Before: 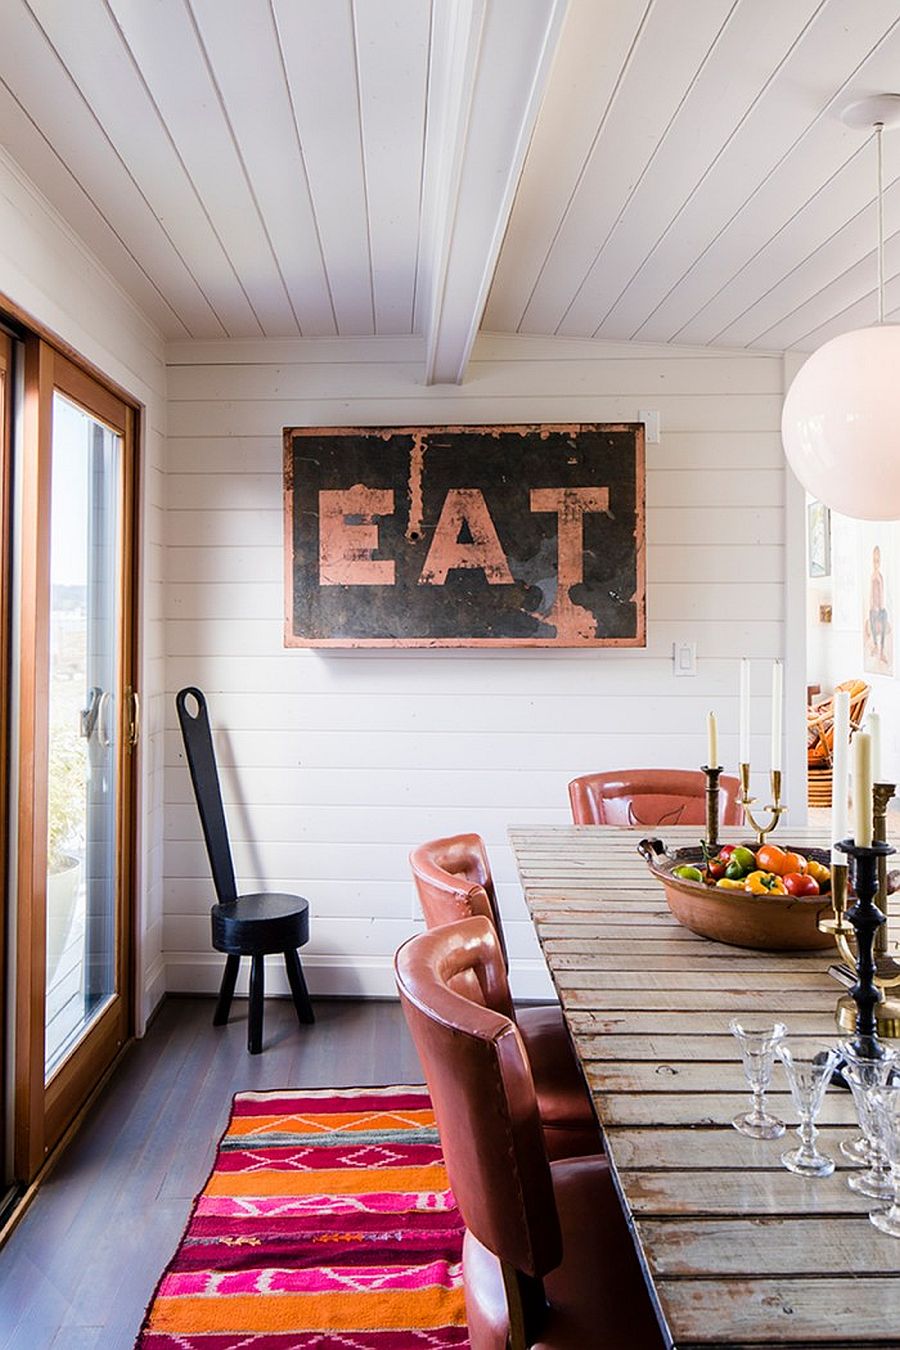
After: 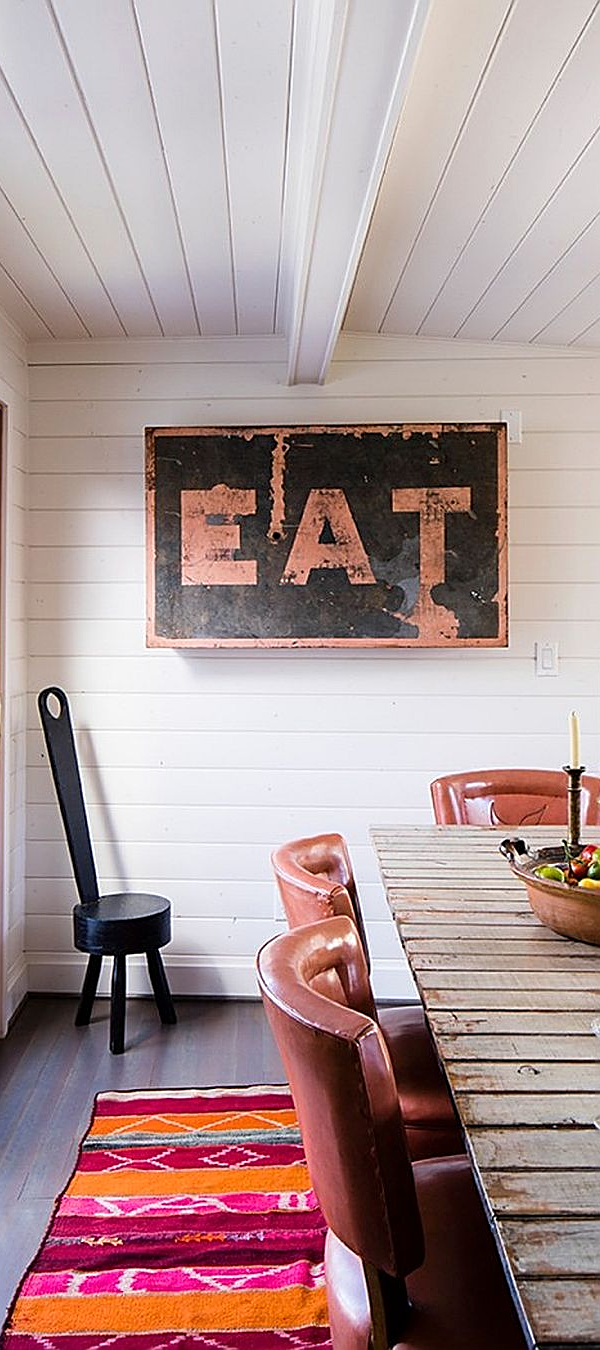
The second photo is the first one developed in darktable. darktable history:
sharpen: on, module defaults
crop: left 15.418%, right 17.838%
exposure: exposure 0.073 EV, compensate highlight preservation false
